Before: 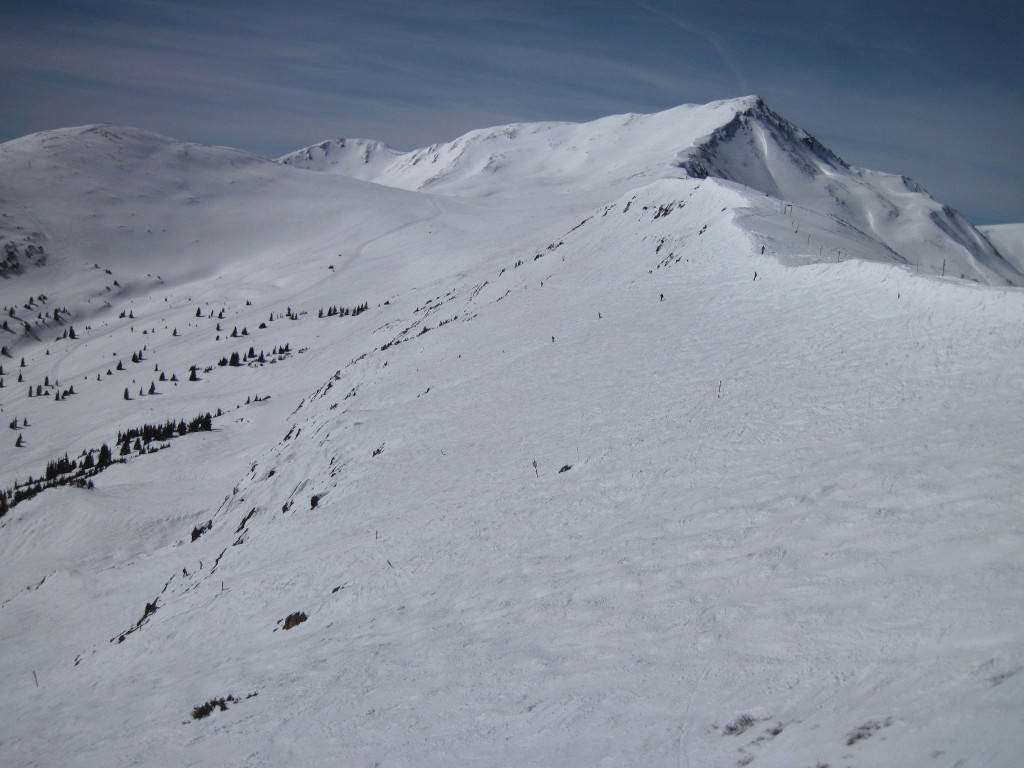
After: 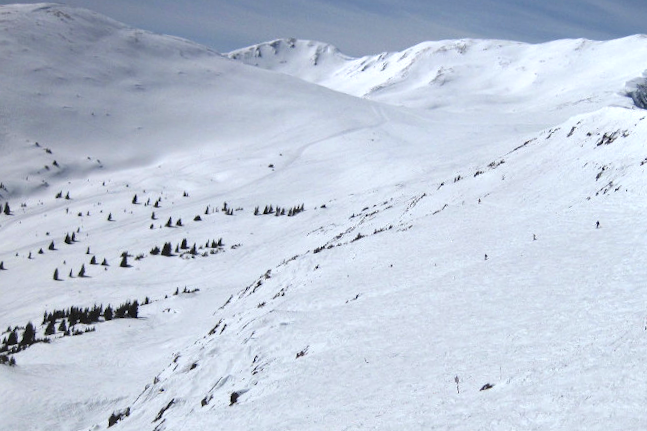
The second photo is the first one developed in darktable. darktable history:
crop and rotate: angle -4.99°, left 2.122%, top 6.945%, right 27.566%, bottom 30.519%
exposure: black level correction 0, exposure 0.9 EV, compensate highlight preservation false
